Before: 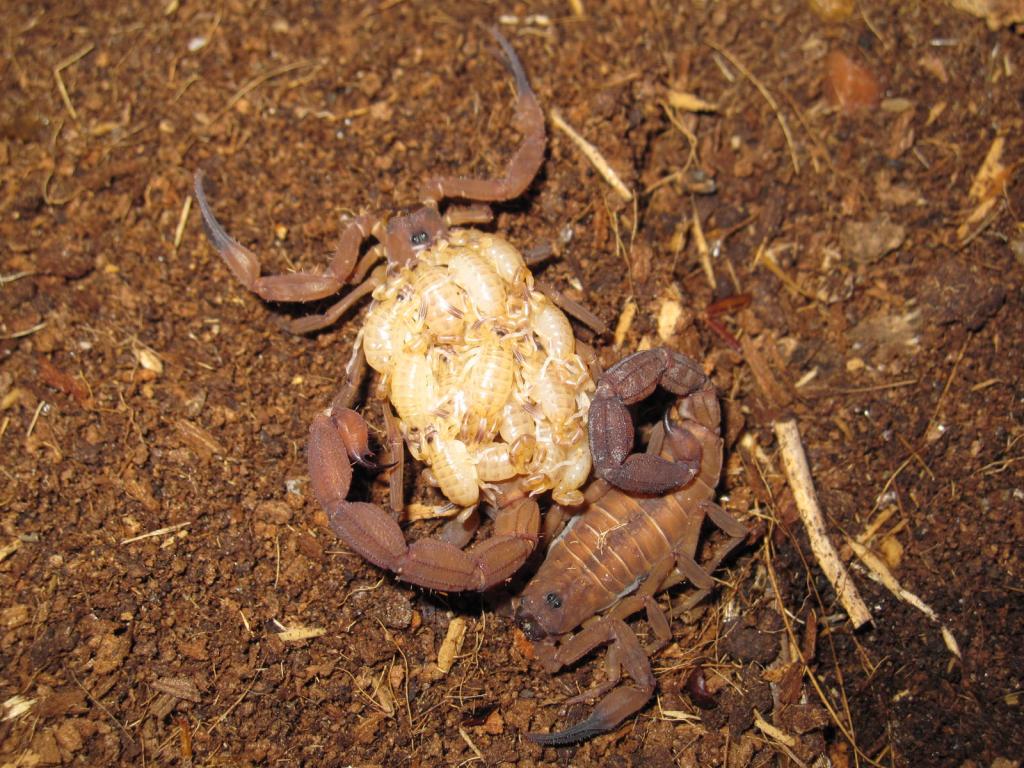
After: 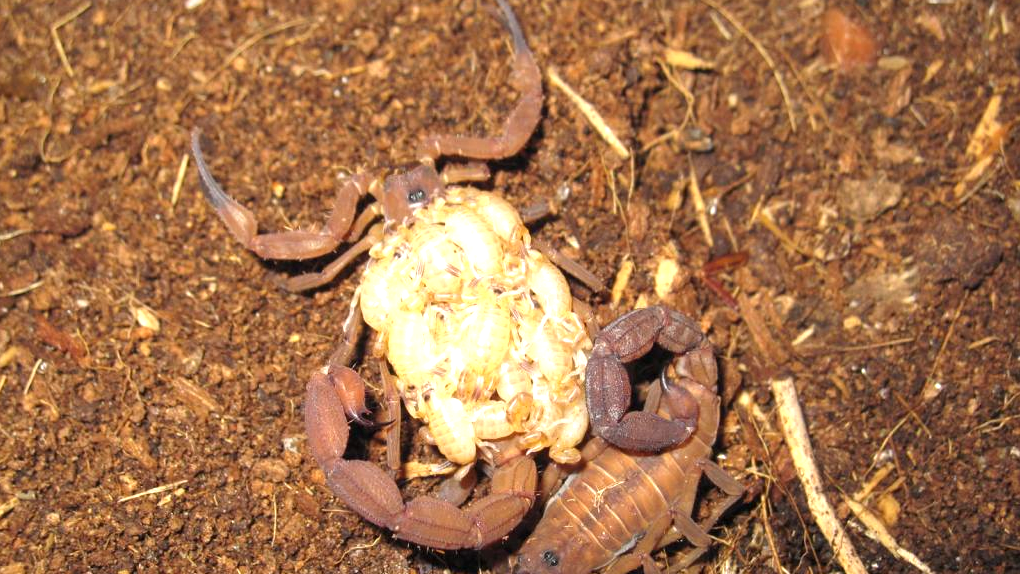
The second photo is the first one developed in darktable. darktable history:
crop: left 0.314%, top 5.475%, bottom 19.748%
exposure: black level correction 0, exposure 0.694 EV, compensate highlight preservation false
